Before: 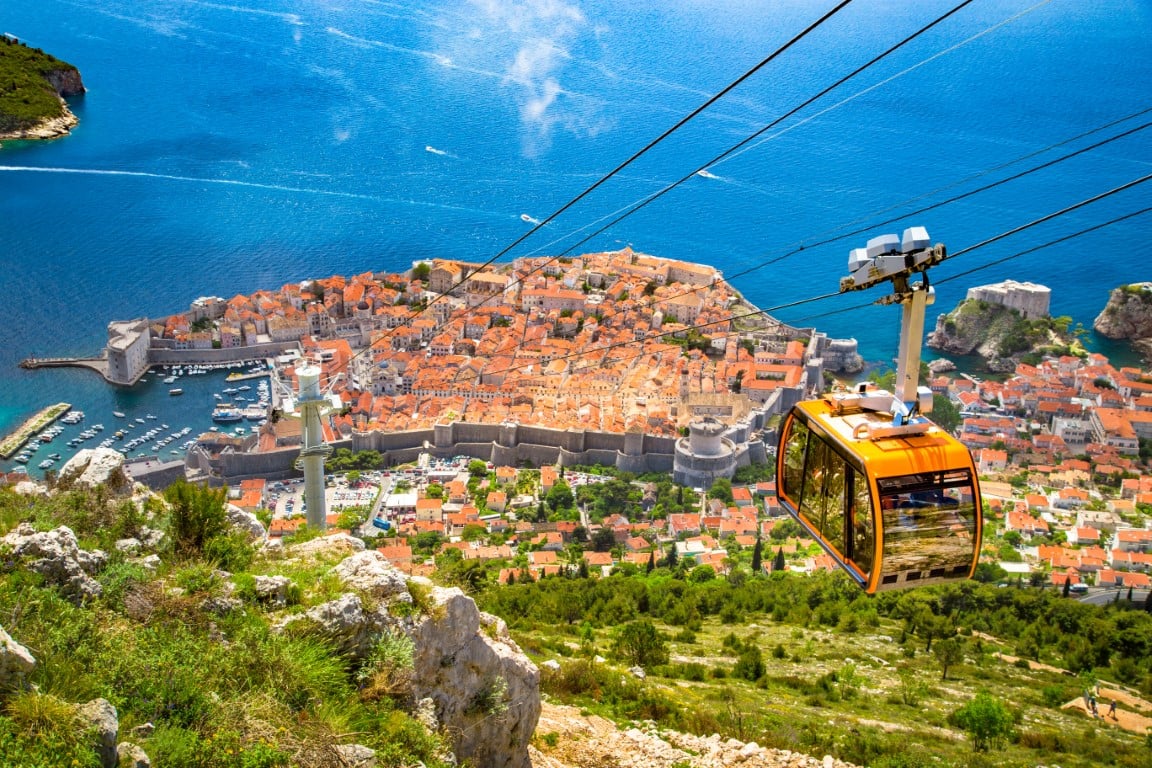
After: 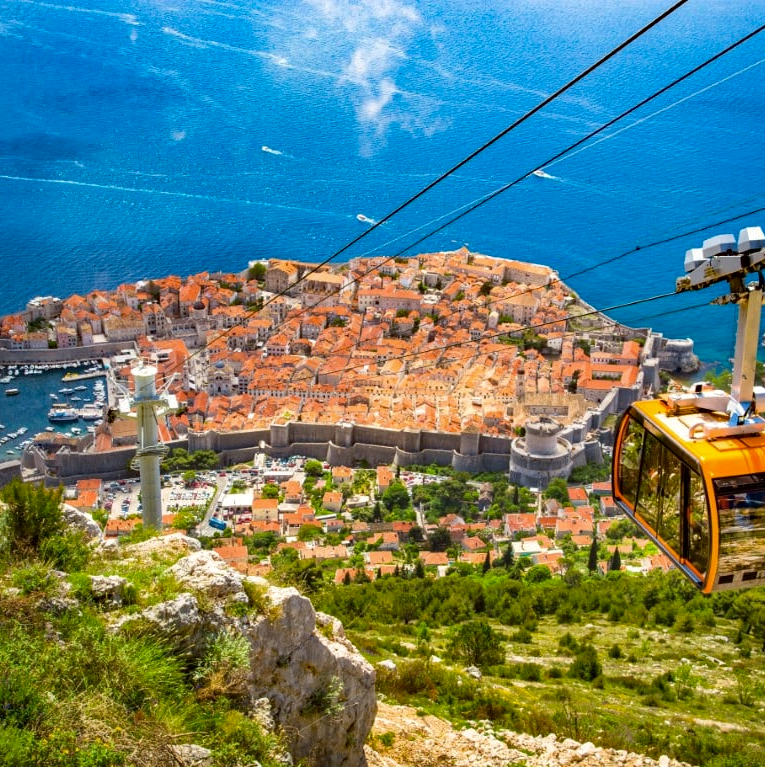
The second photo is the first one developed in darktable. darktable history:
crop and rotate: left 14.288%, right 19.226%
contrast brightness saturation: contrast 0.028, brightness -0.042
haze removal: strength 0.284, distance 0.247, compatibility mode true, adaptive false
contrast equalizer: y [[0.5 ×6], [0.5 ×6], [0.5, 0.5, 0.501, 0.545, 0.707, 0.863], [0 ×6], [0 ×6]]
